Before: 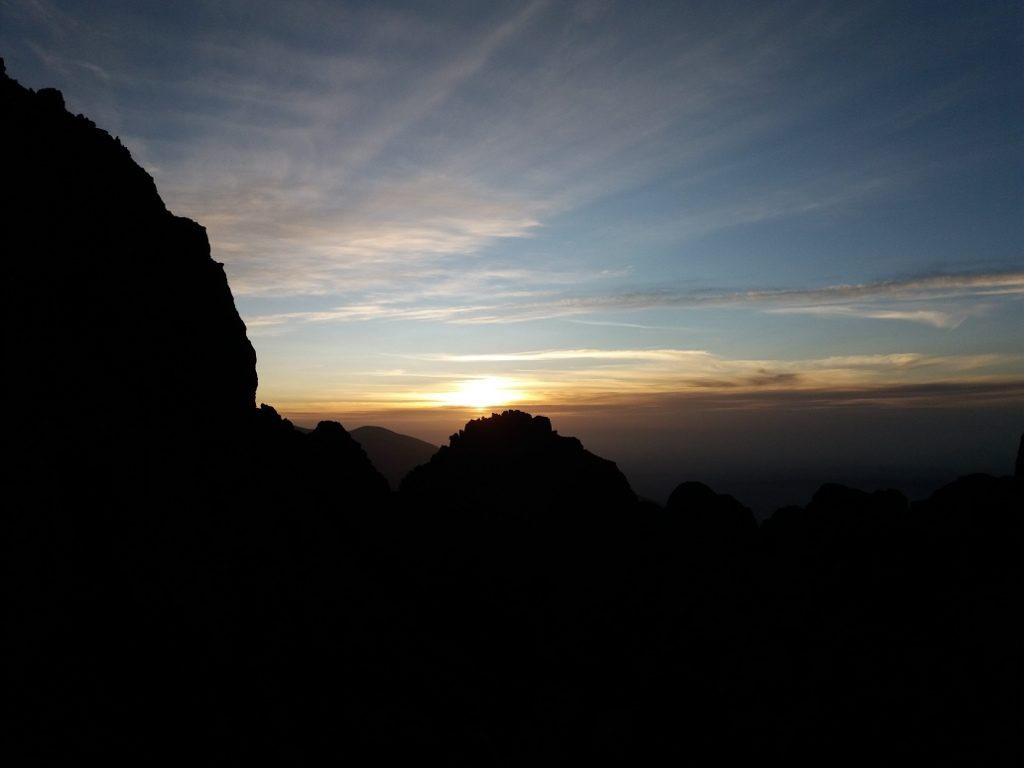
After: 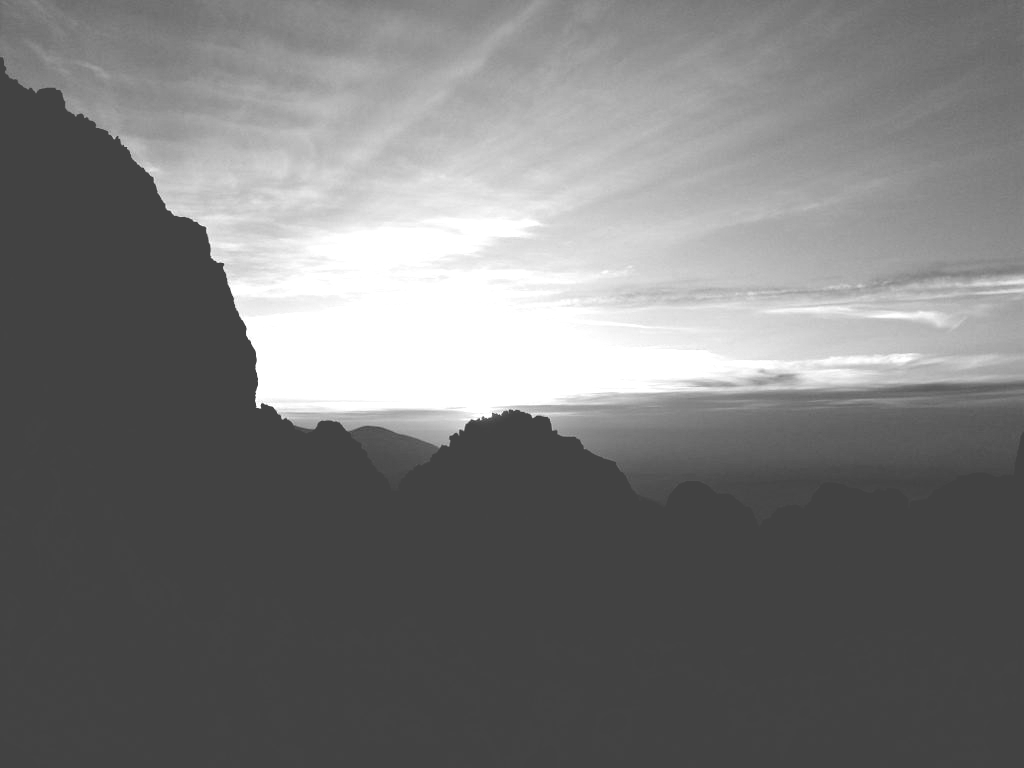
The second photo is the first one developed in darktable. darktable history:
monochrome: on, module defaults
colorize: hue 28.8°, source mix 100%
haze removal: compatibility mode true, adaptive false
contrast equalizer: octaves 7, y [[0.6 ×6], [0.55 ×6], [0 ×6], [0 ×6], [0 ×6]], mix 0.53
contrast brightness saturation: saturation 0.1
